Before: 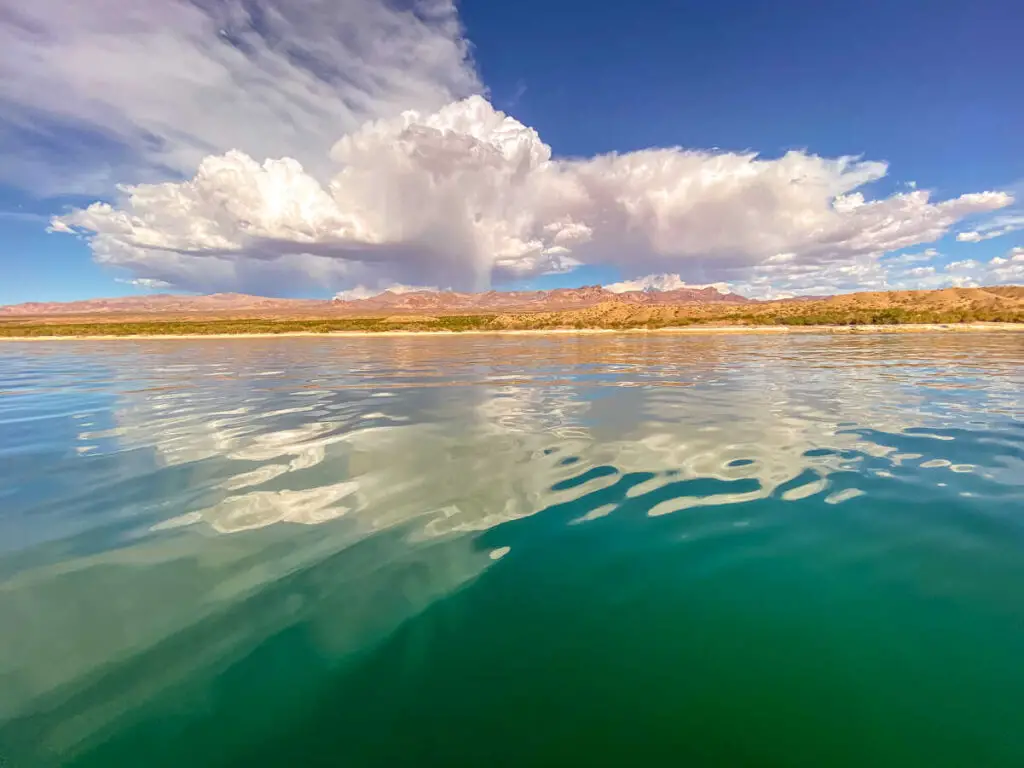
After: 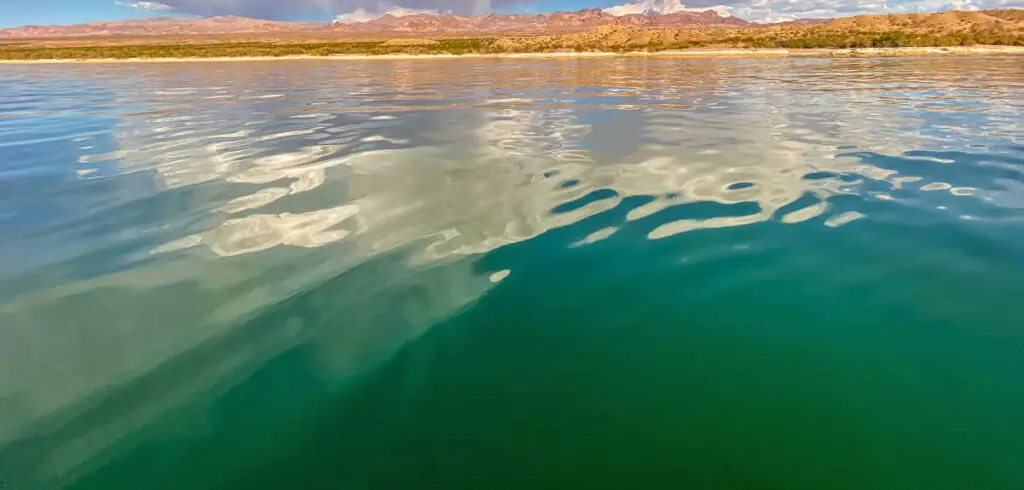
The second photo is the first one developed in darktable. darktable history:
crop and rotate: top 36.102%
shadows and highlights: shadows 31.91, highlights -32.23, soften with gaussian
